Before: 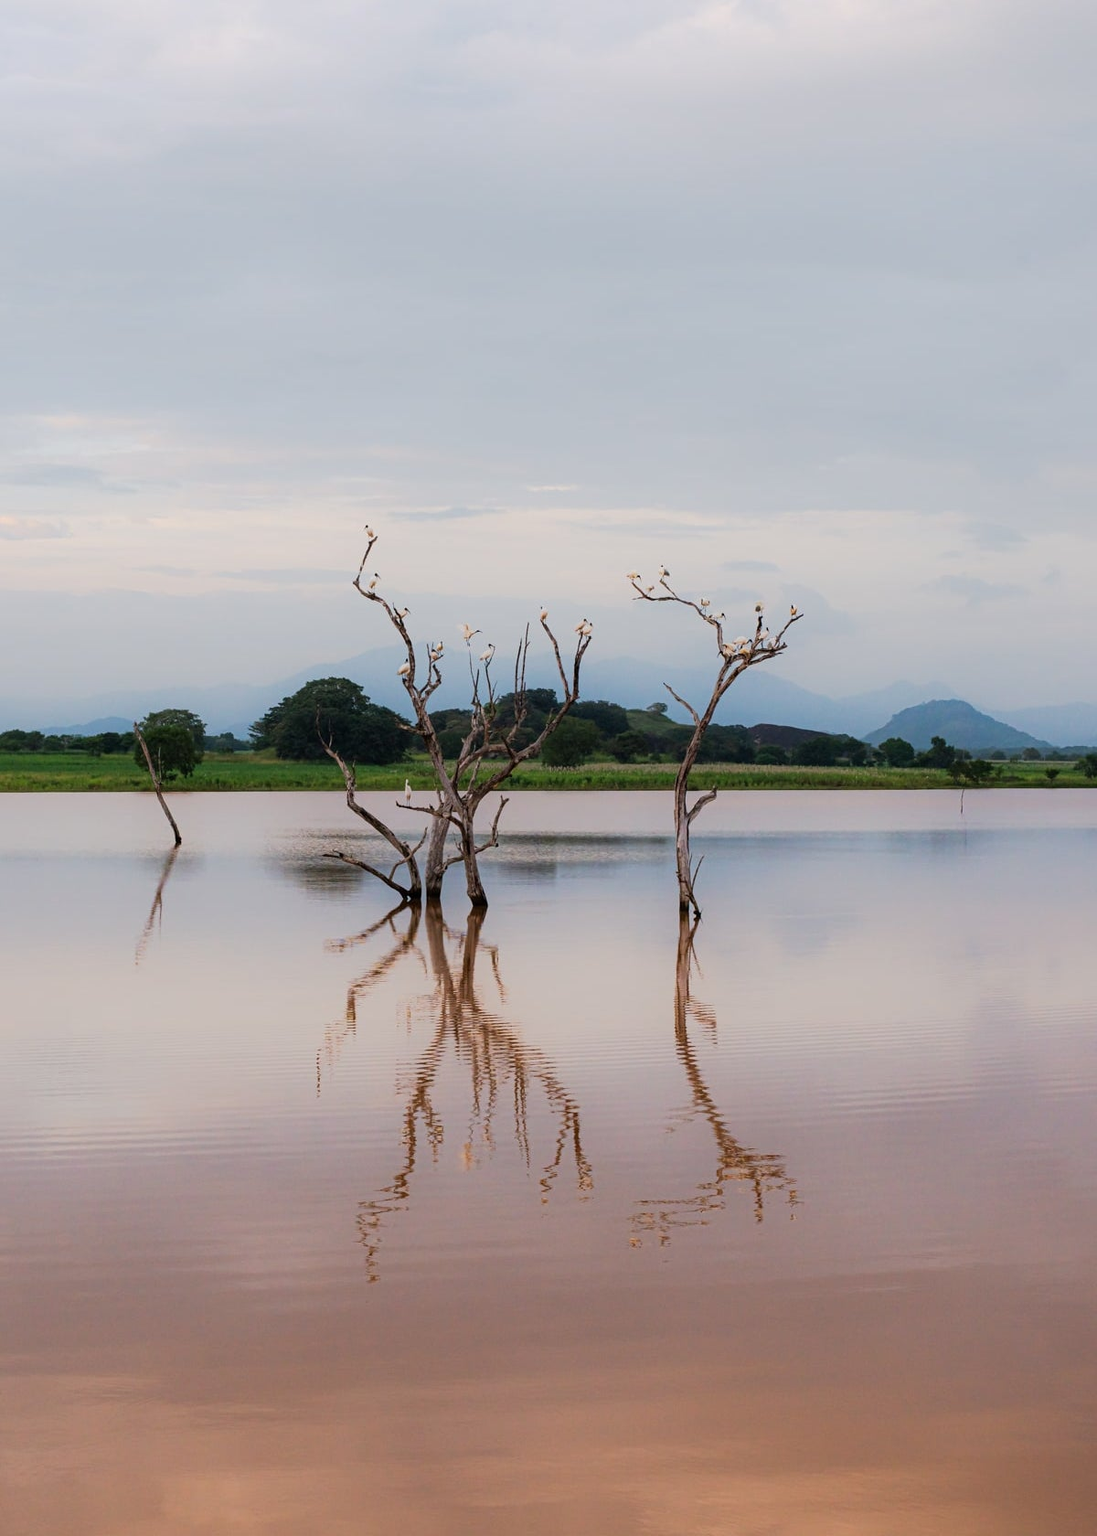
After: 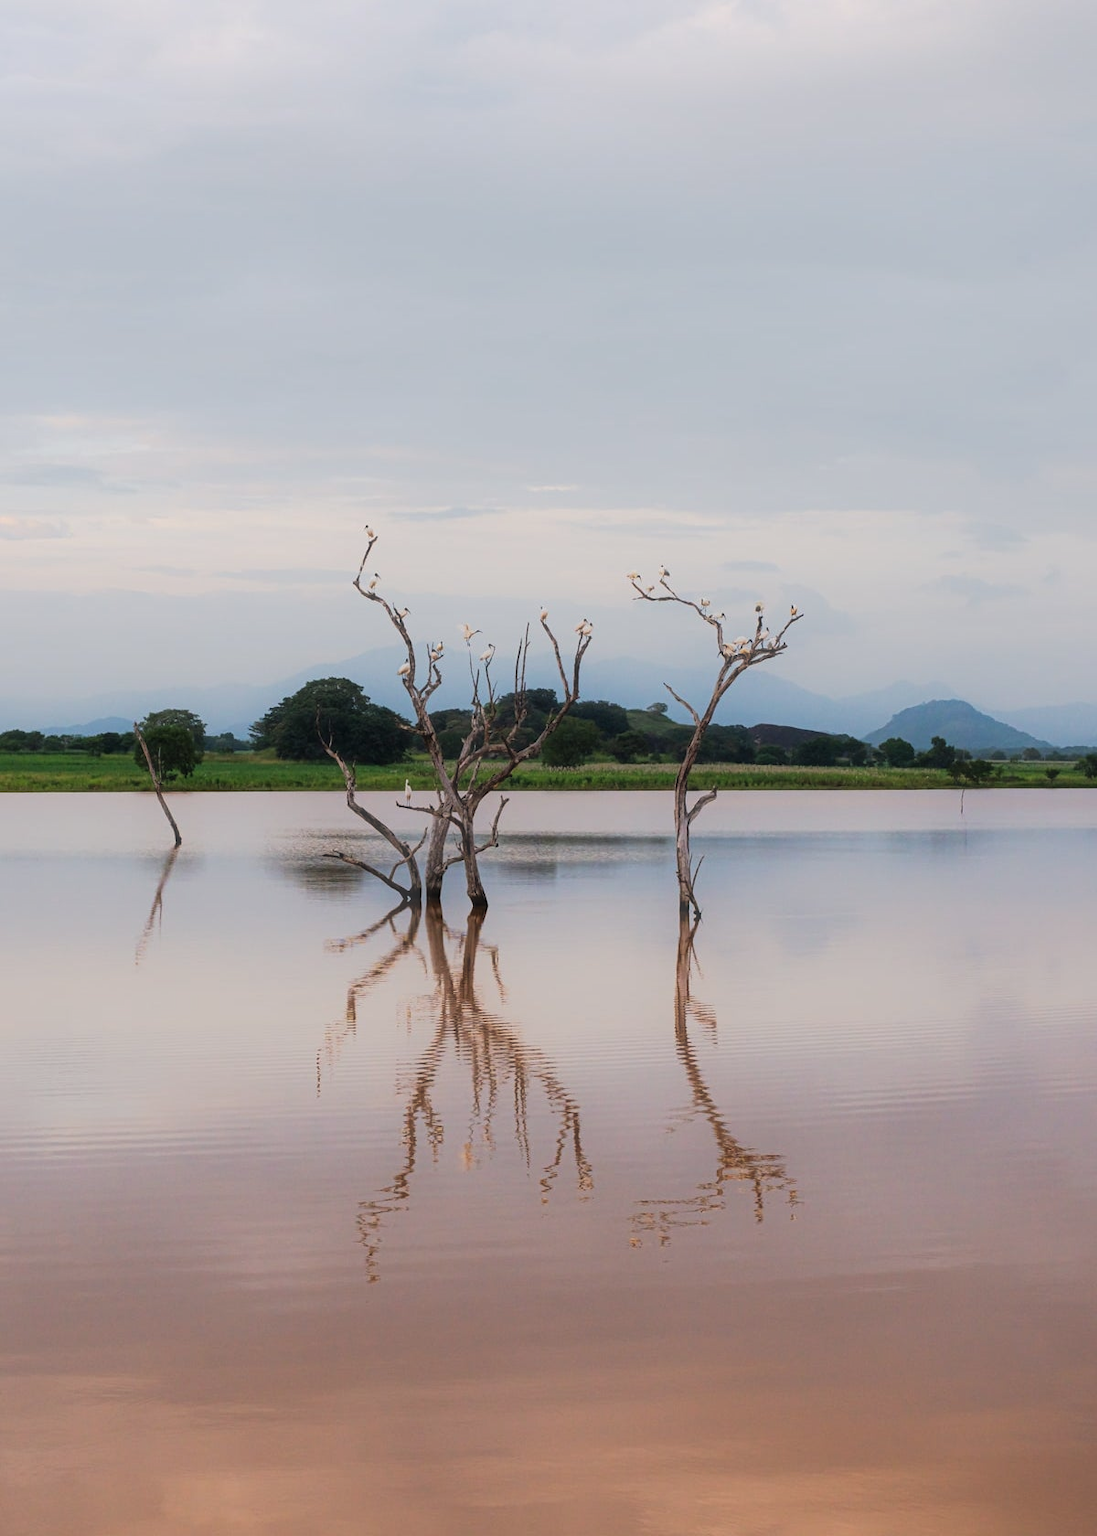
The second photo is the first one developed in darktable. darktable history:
haze removal: strength -0.089, distance 0.354, compatibility mode true, adaptive false
